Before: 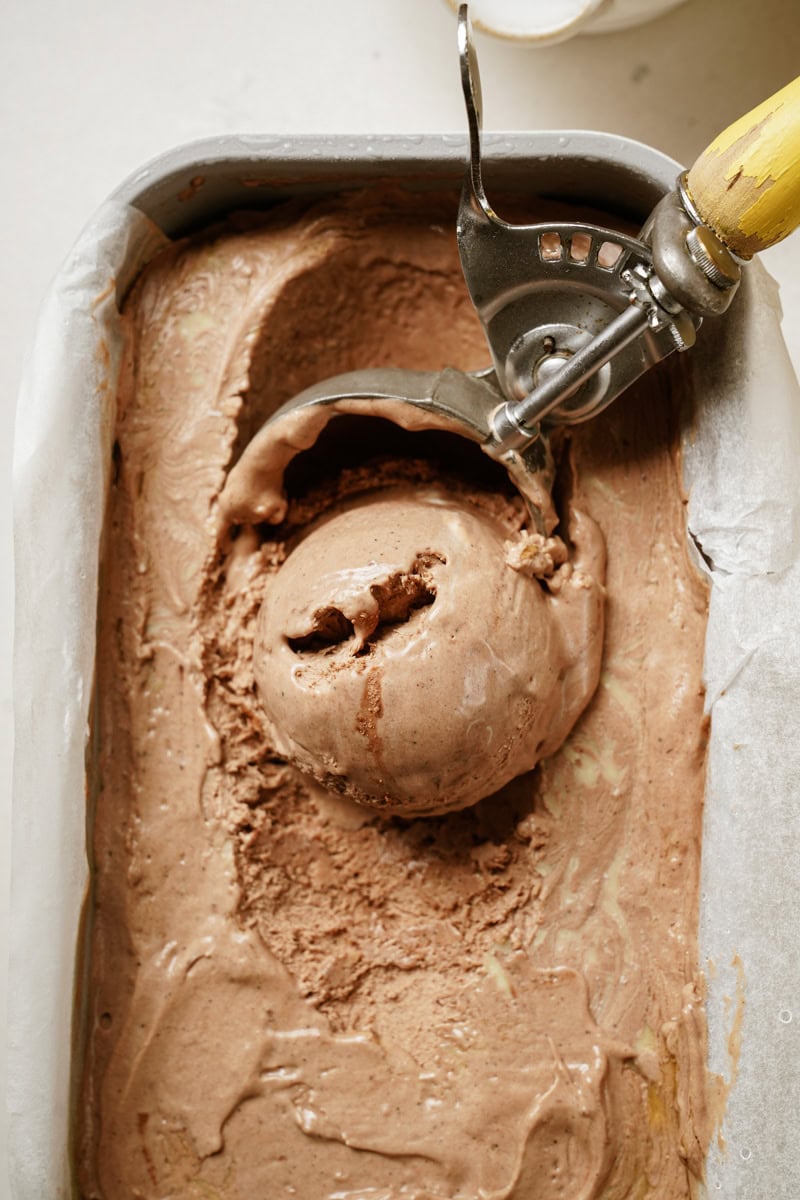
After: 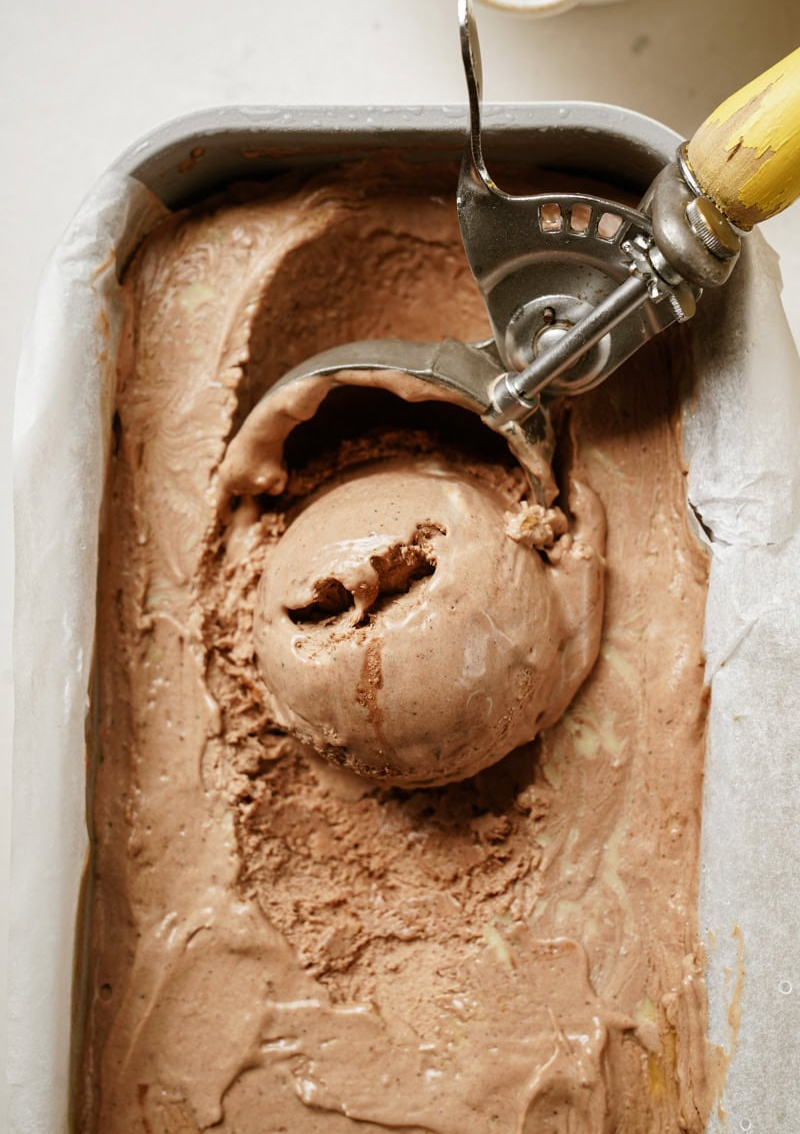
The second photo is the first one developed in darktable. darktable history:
crop and rotate: top 2.479%, bottom 3.018%
white balance: emerald 1
